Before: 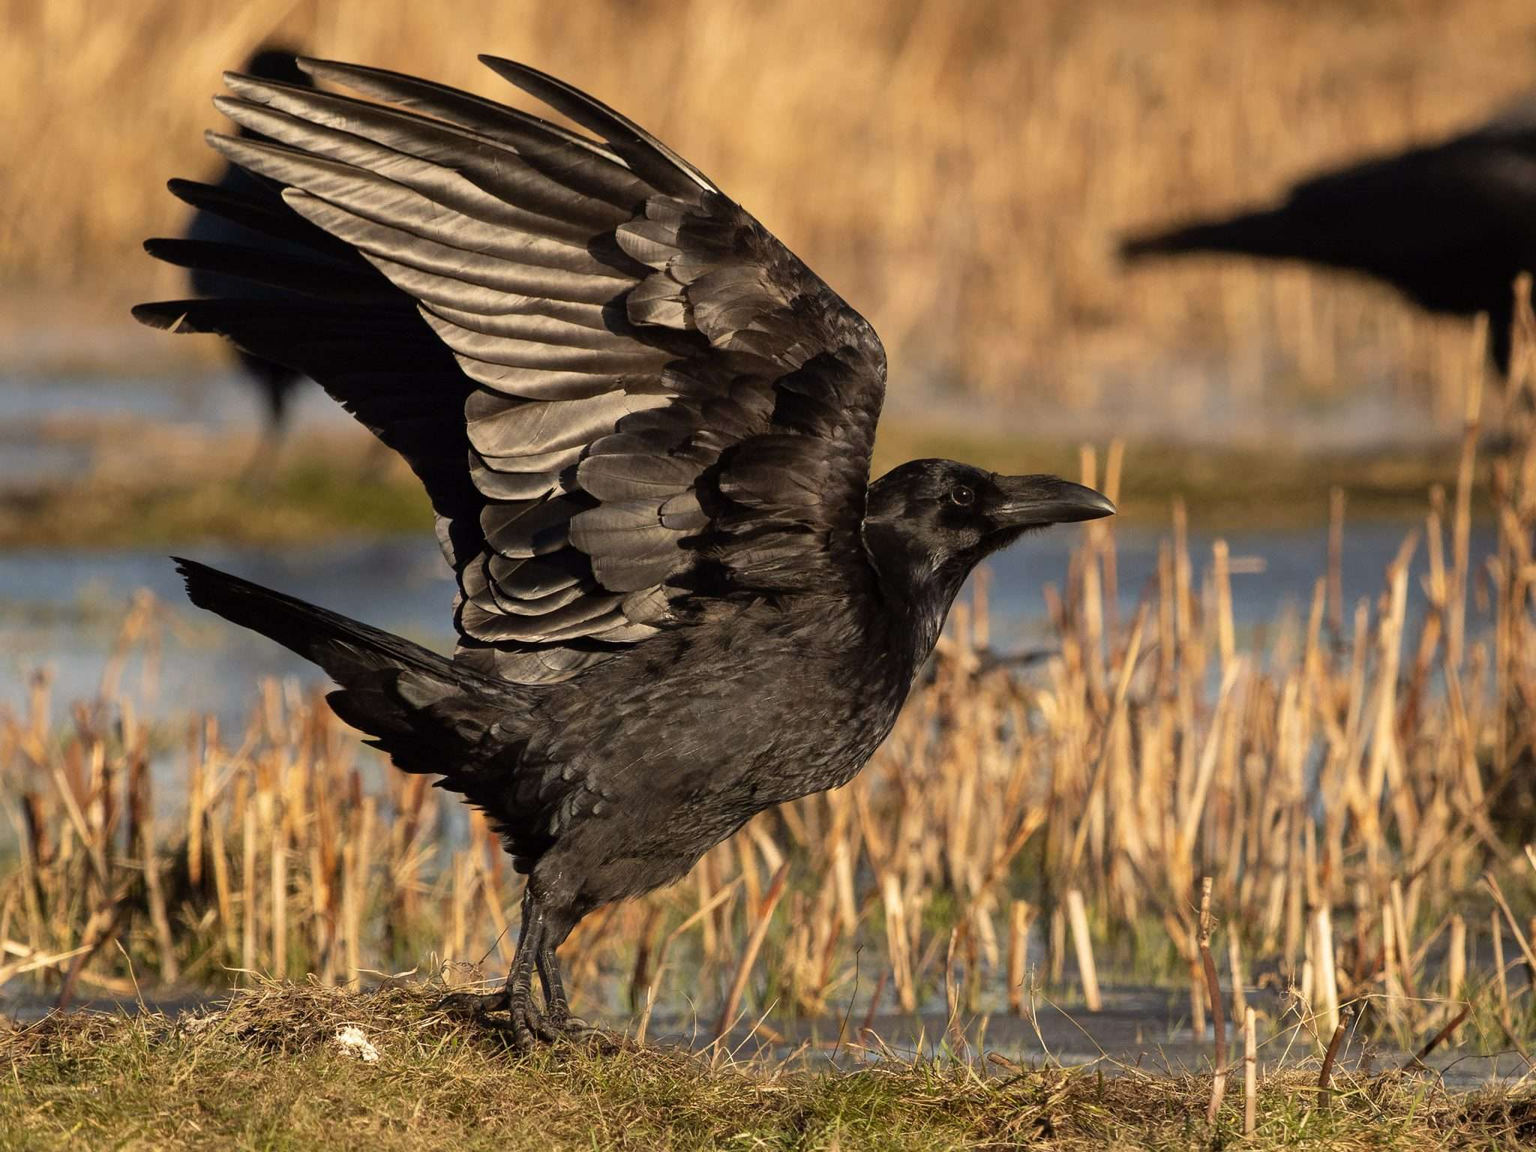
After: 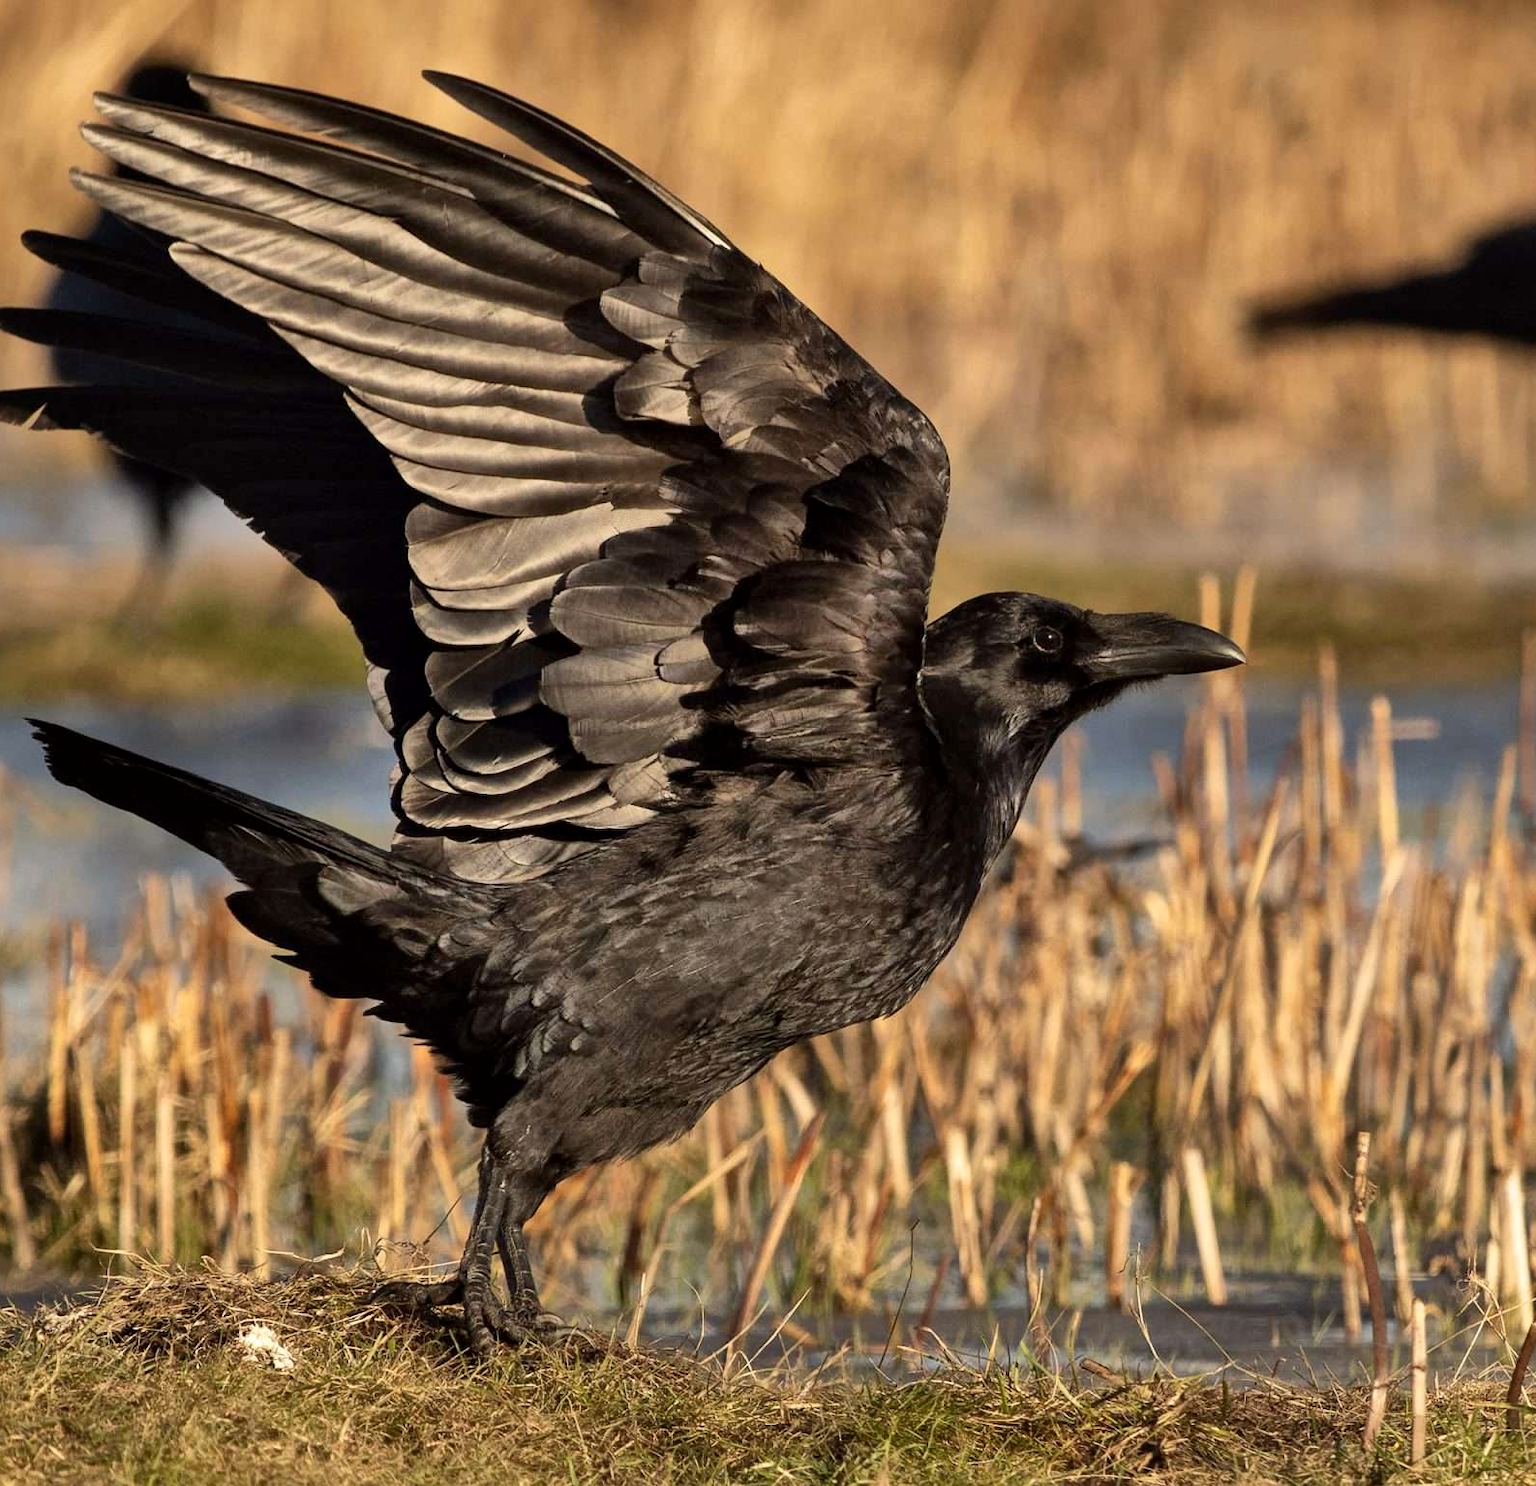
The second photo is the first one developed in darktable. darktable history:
crop: left 9.848%, right 12.626%
shadows and highlights: shadows 48.96, highlights -42.74, soften with gaussian
local contrast: mode bilateral grid, contrast 20, coarseness 49, detail 130%, midtone range 0.2
